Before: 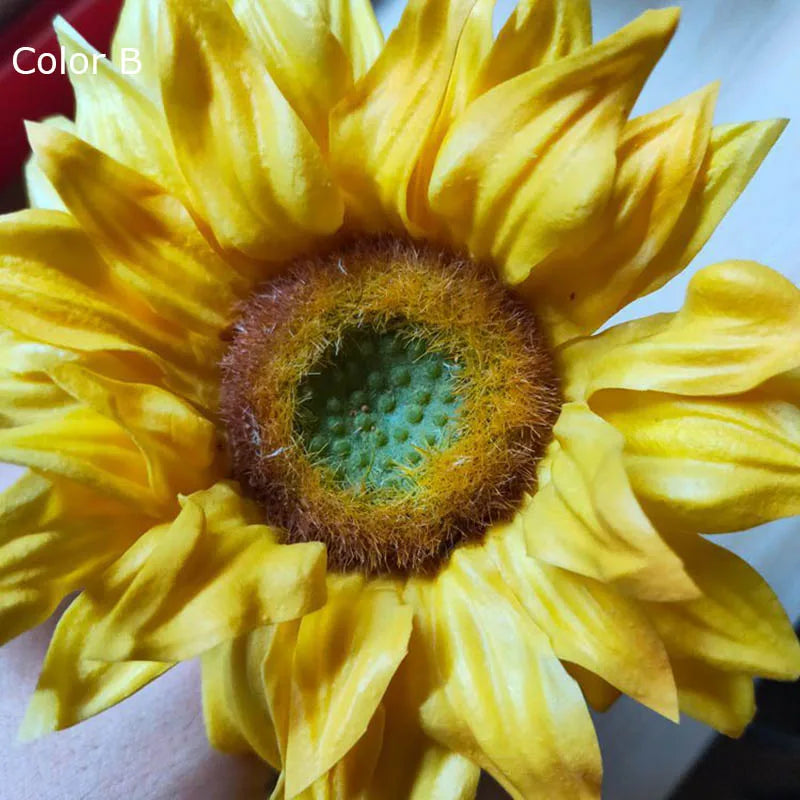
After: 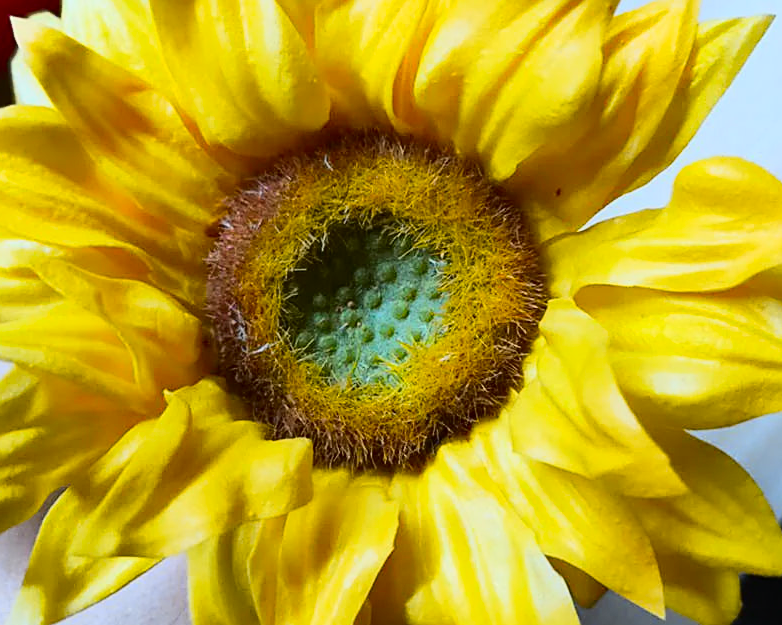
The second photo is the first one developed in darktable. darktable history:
tone curve: curves: ch0 [(0, 0) (0.136, 0.084) (0.346, 0.366) (0.489, 0.559) (0.66, 0.748) (0.849, 0.902) (1, 0.974)]; ch1 [(0, 0) (0.353, 0.344) (0.45, 0.46) (0.498, 0.498) (0.521, 0.512) (0.563, 0.559) (0.592, 0.605) (0.641, 0.673) (1, 1)]; ch2 [(0, 0) (0.333, 0.346) (0.375, 0.375) (0.424, 0.43) (0.476, 0.492) (0.502, 0.502) (0.524, 0.531) (0.579, 0.61) (0.612, 0.644) (0.641, 0.722) (1, 1)], color space Lab, independent channels, preserve colors none
crop and rotate: left 1.963%, top 13.01%, right 0.17%, bottom 8.771%
sharpen: amount 0.496
contrast equalizer: octaves 7, y [[0.6 ×6], [0.55 ×6], [0 ×6], [0 ×6], [0 ×6]], mix -0.309
